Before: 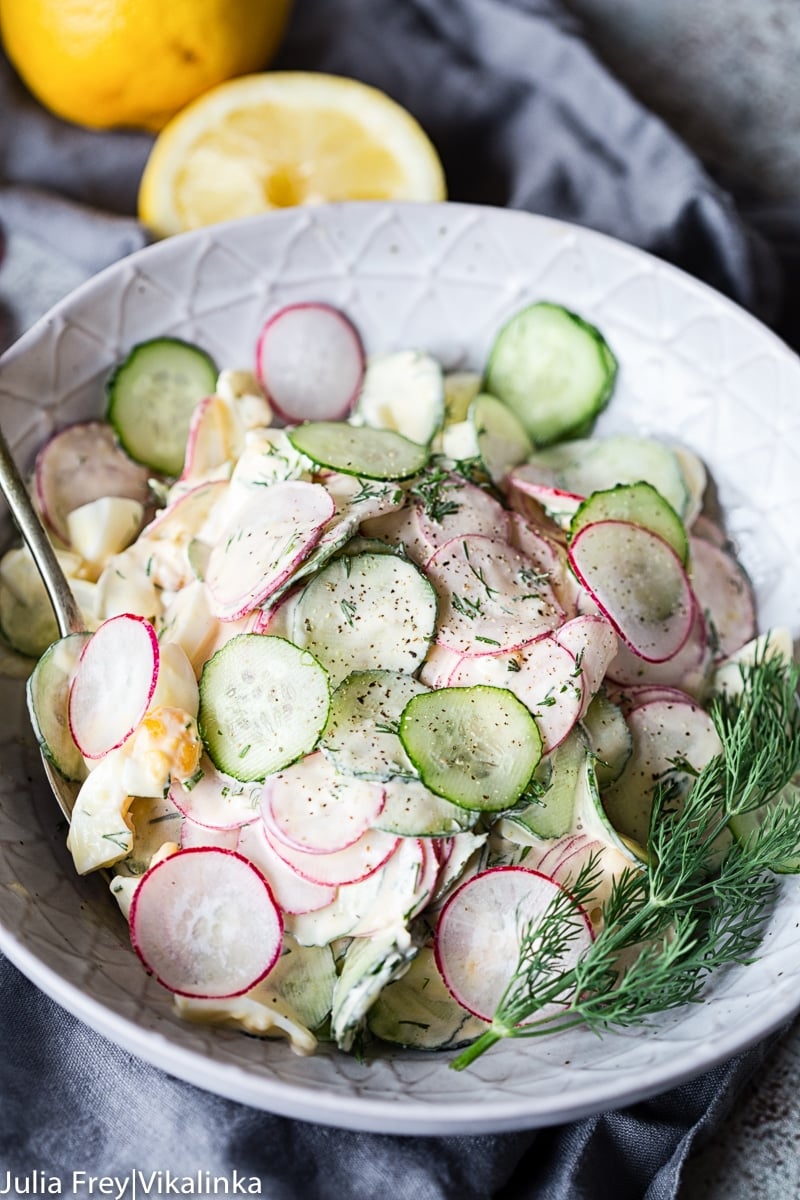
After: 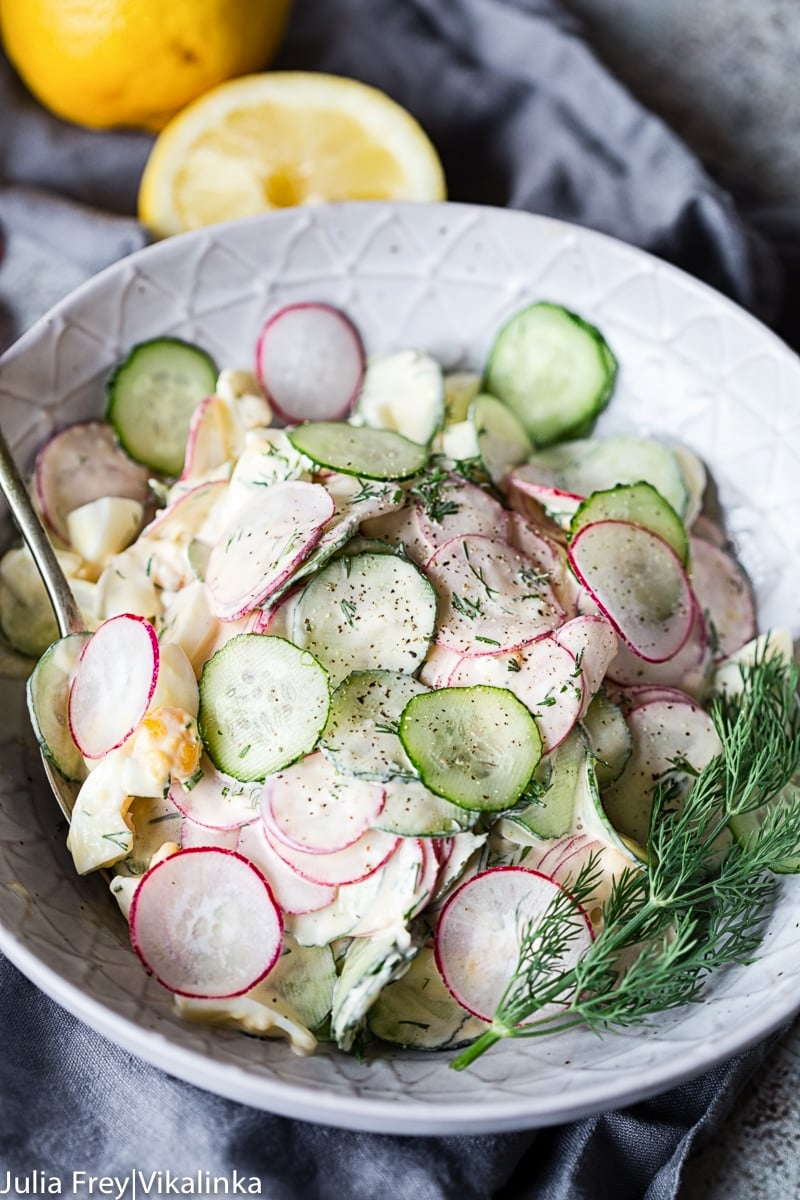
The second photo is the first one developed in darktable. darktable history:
shadows and highlights: shadows 36.21, highlights -28.01, soften with gaussian
